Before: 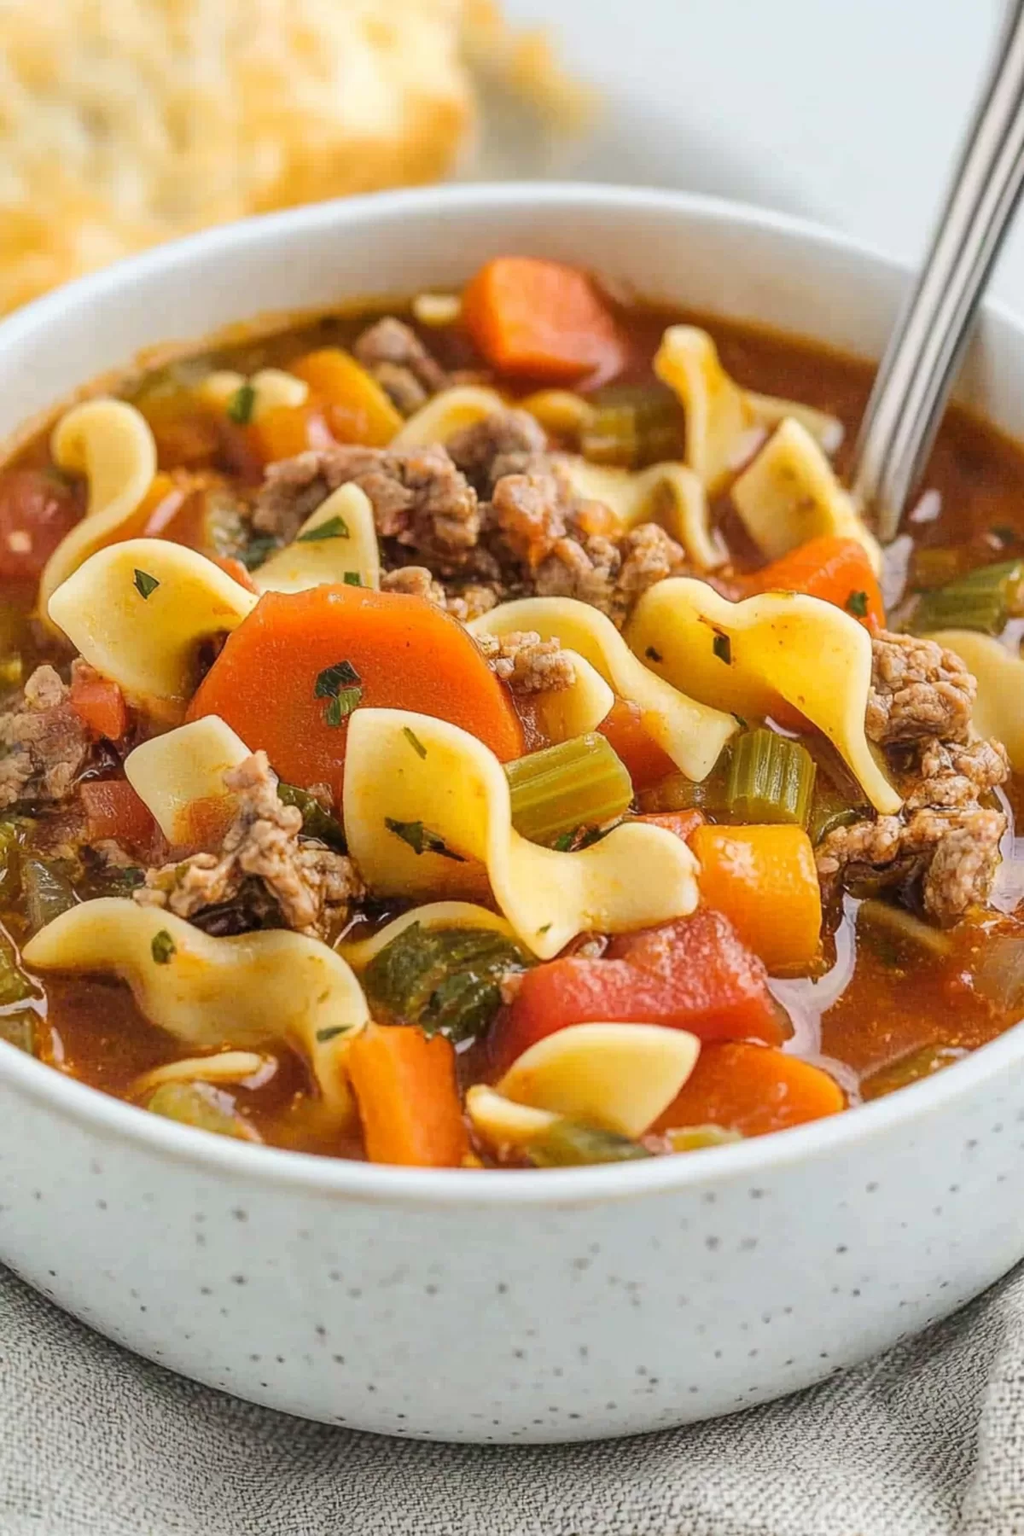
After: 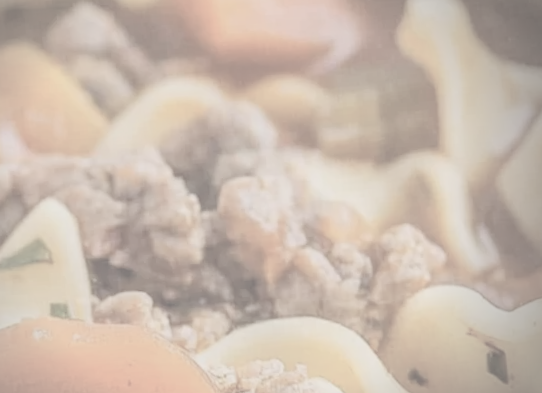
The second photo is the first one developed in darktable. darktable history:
contrast brightness saturation: contrast -0.32, brightness 0.75, saturation -0.78
vignetting: center (-0.15, 0.013)
crop: left 28.64%, top 16.832%, right 26.637%, bottom 58.055%
rotate and perspective: rotation -3.52°, crop left 0.036, crop right 0.964, crop top 0.081, crop bottom 0.919
